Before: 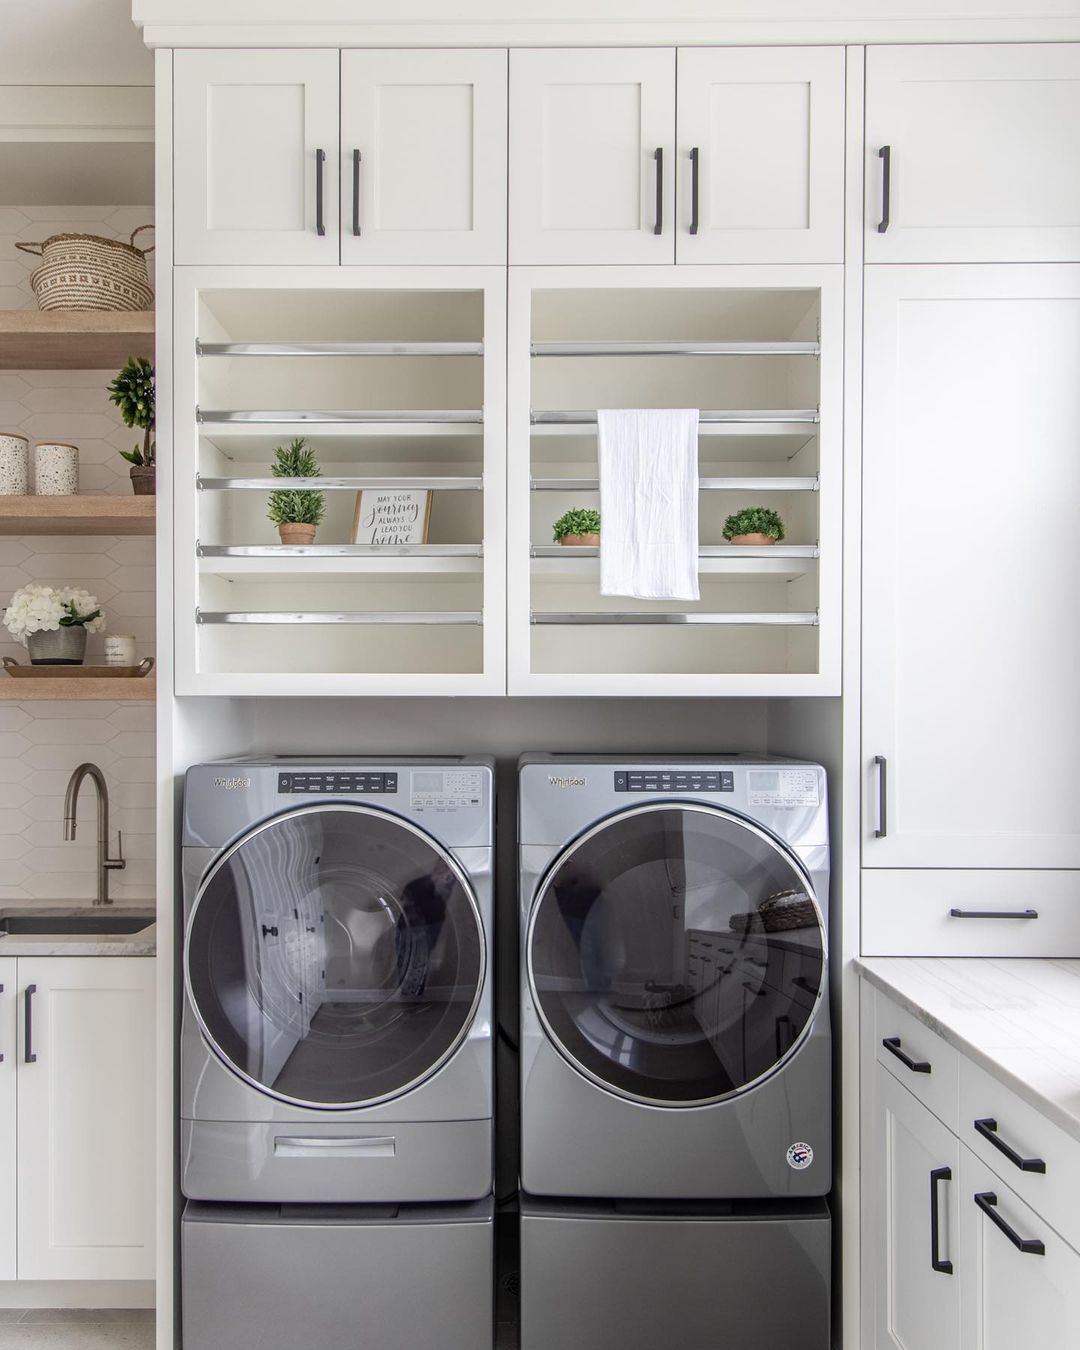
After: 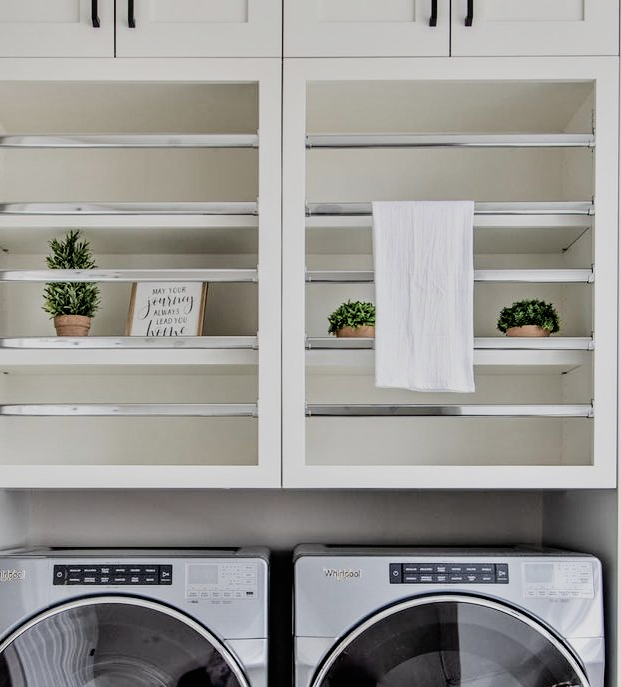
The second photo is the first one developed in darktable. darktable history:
local contrast: mode bilateral grid, contrast 99, coarseness 99, detail 92%, midtone range 0.2
crop: left 20.889%, top 15.407%, right 21.592%, bottom 33.684%
contrast equalizer: octaves 7, y [[0.609, 0.611, 0.615, 0.613, 0.607, 0.603], [0.504, 0.498, 0.496, 0.499, 0.506, 0.516], [0 ×6], [0 ×6], [0 ×6]]
filmic rgb: black relative exposure -7.27 EV, white relative exposure 5.06 EV, hardness 3.2
